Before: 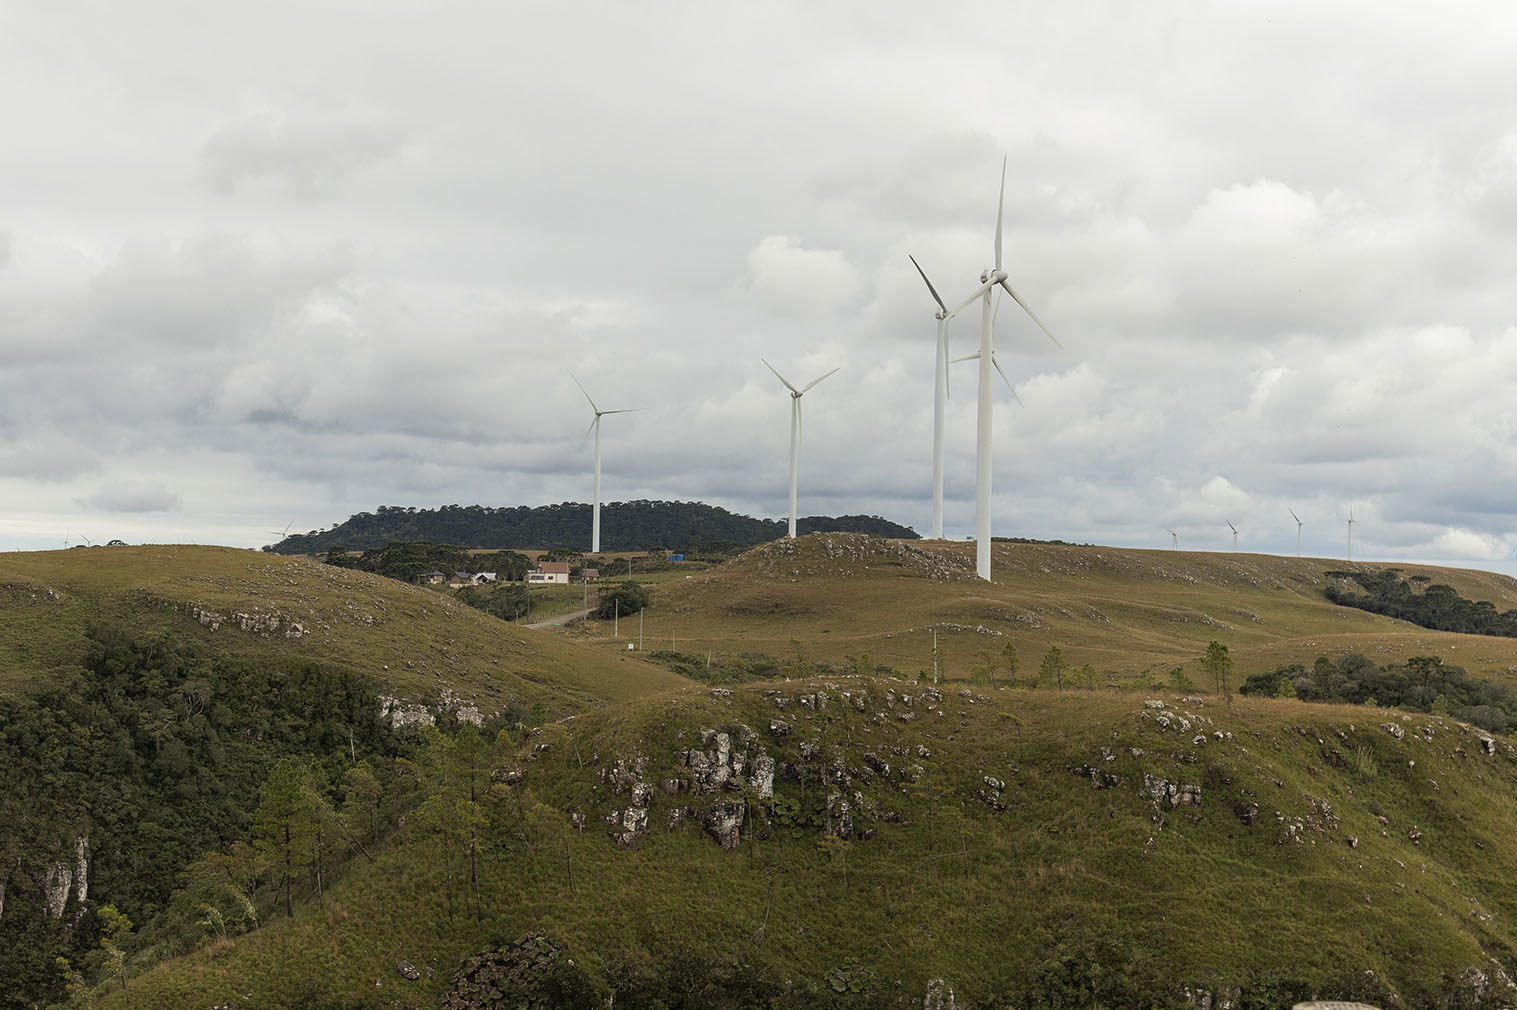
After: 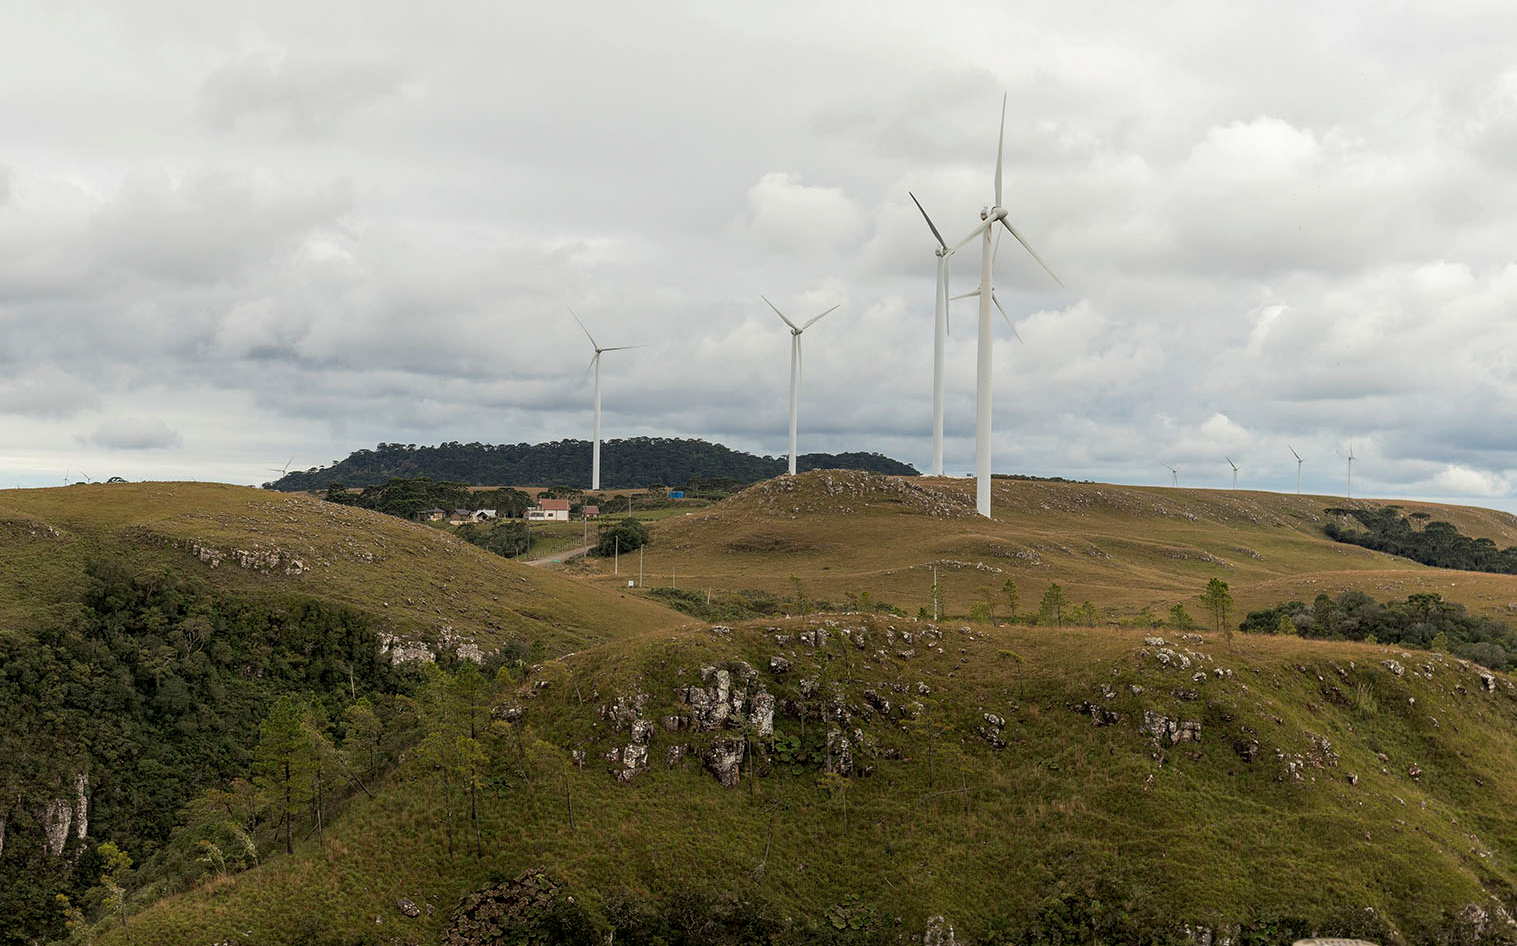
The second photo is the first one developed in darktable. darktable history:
crop and rotate: top 6.25%
local contrast: highlights 100%, shadows 100%, detail 120%, midtone range 0.2
